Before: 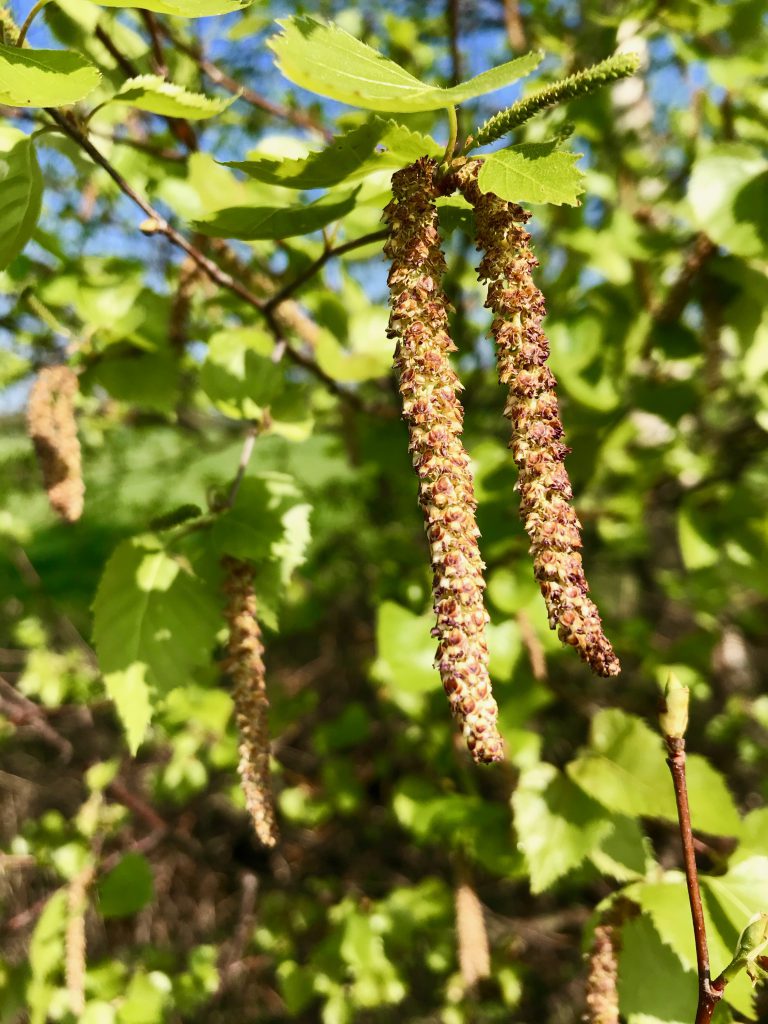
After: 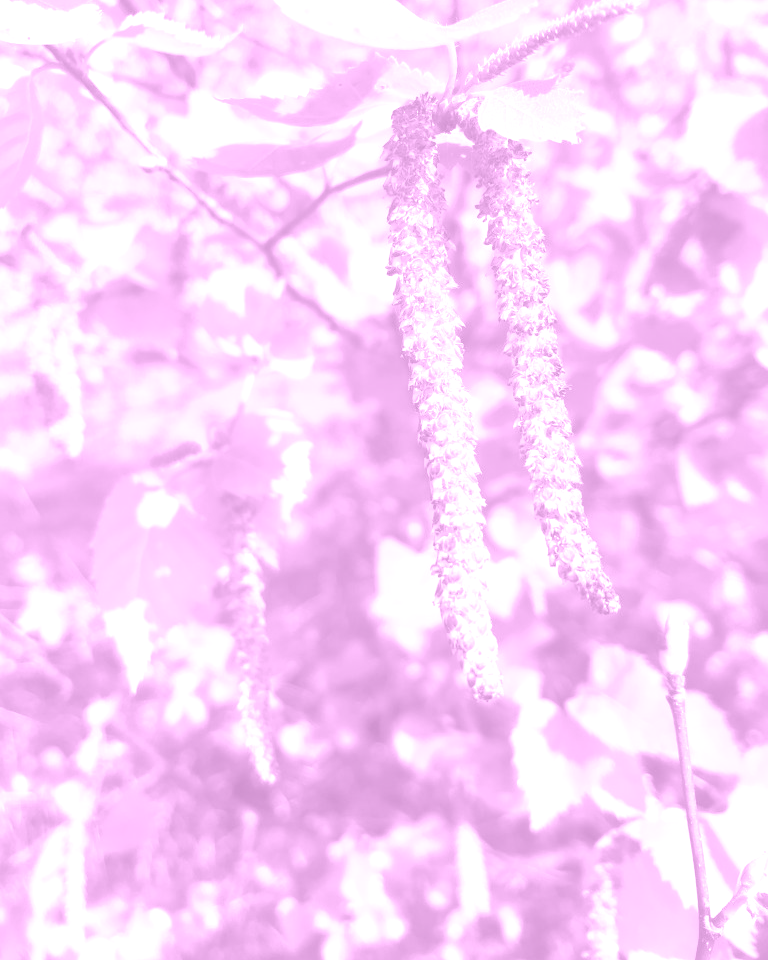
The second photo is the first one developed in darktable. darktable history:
tone equalizer: on, module defaults
exposure: black level correction 0, exposure 1.7 EV, compensate exposure bias true, compensate highlight preservation false
crop and rotate: top 6.25%
colorize: hue 331.2°, saturation 69%, source mix 30.28%, lightness 69.02%, version 1
